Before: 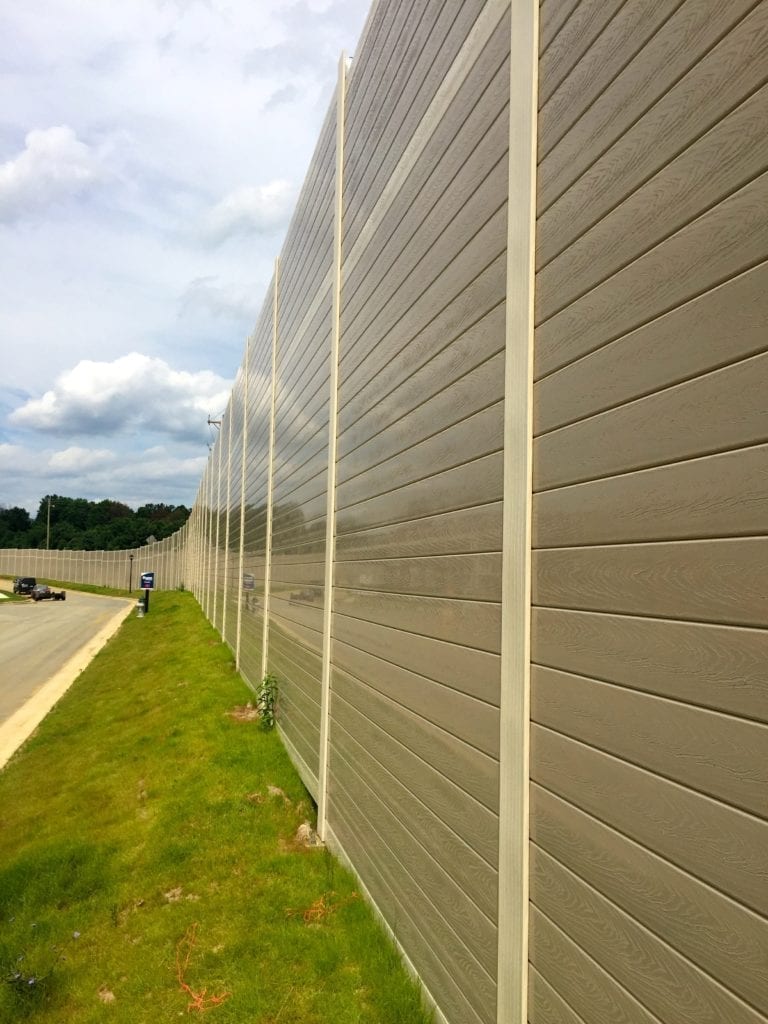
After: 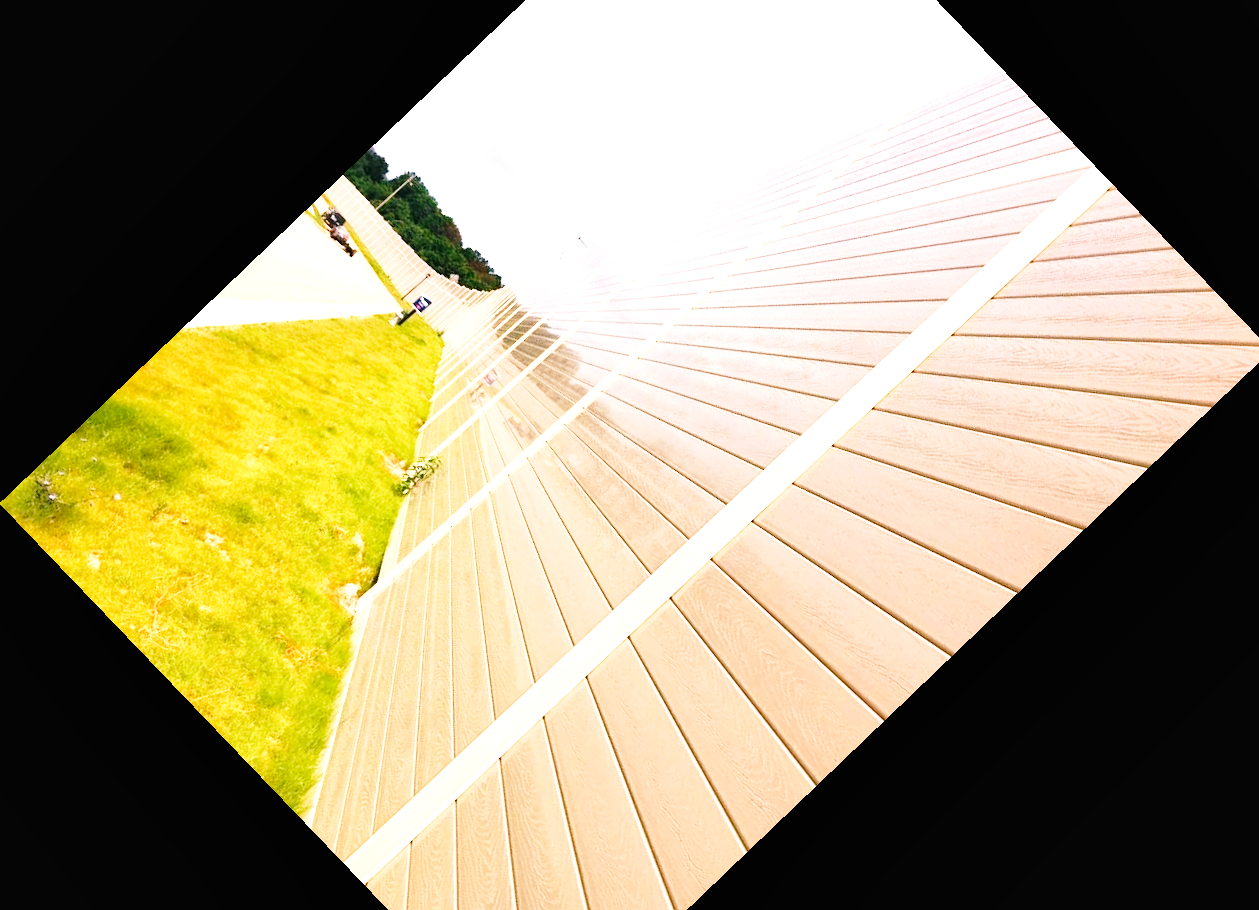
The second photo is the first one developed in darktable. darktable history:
exposure: black level correction 0, exposure 1.45 EV, compensate exposure bias true, compensate highlight preservation false
shadows and highlights: shadows 52.34, highlights -28.23, soften with gaussian
crop and rotate: angle -46.26°, top 16.234%, right 0.912%, bottom 11.704%
white balance: red 1.188, blue 1.11
base curve: curves: ch0 [(0, 0) (0.028, 0.03) (0.121, 0.232) (0.46, 0.748) (0.859, 0.968) (1, 1)], preserve colors none
